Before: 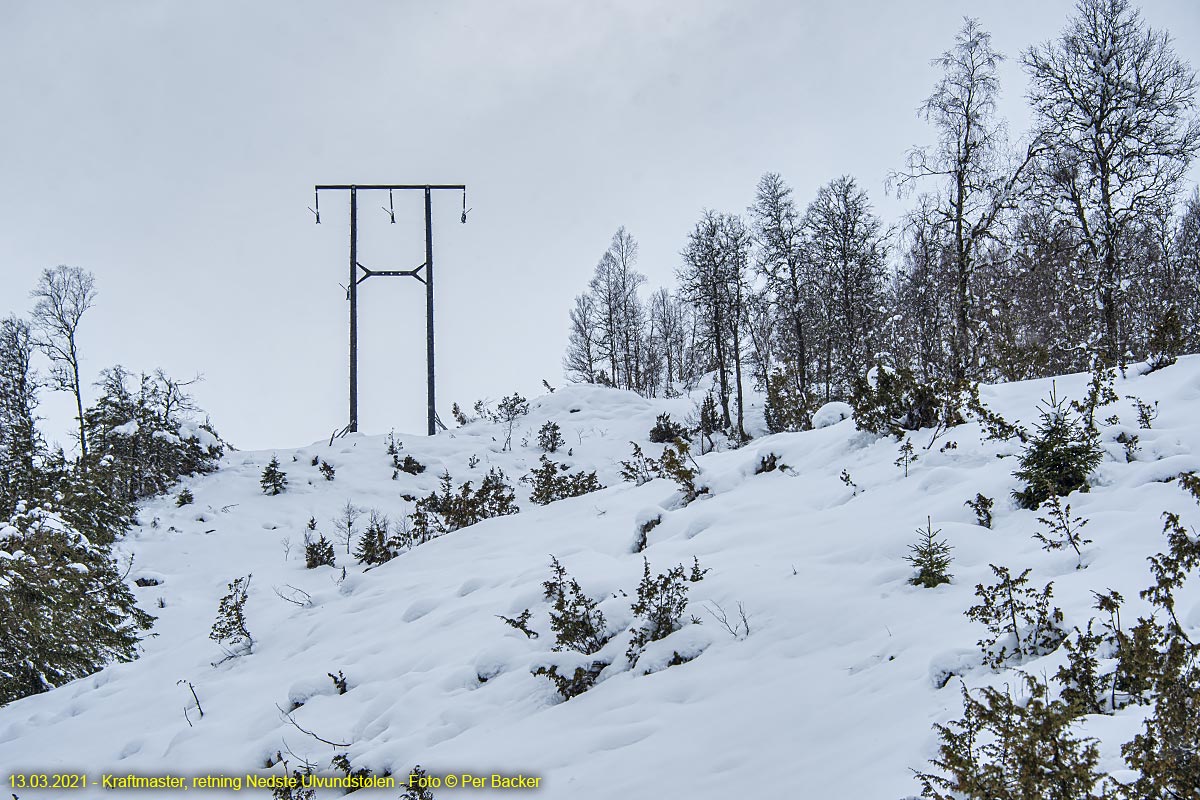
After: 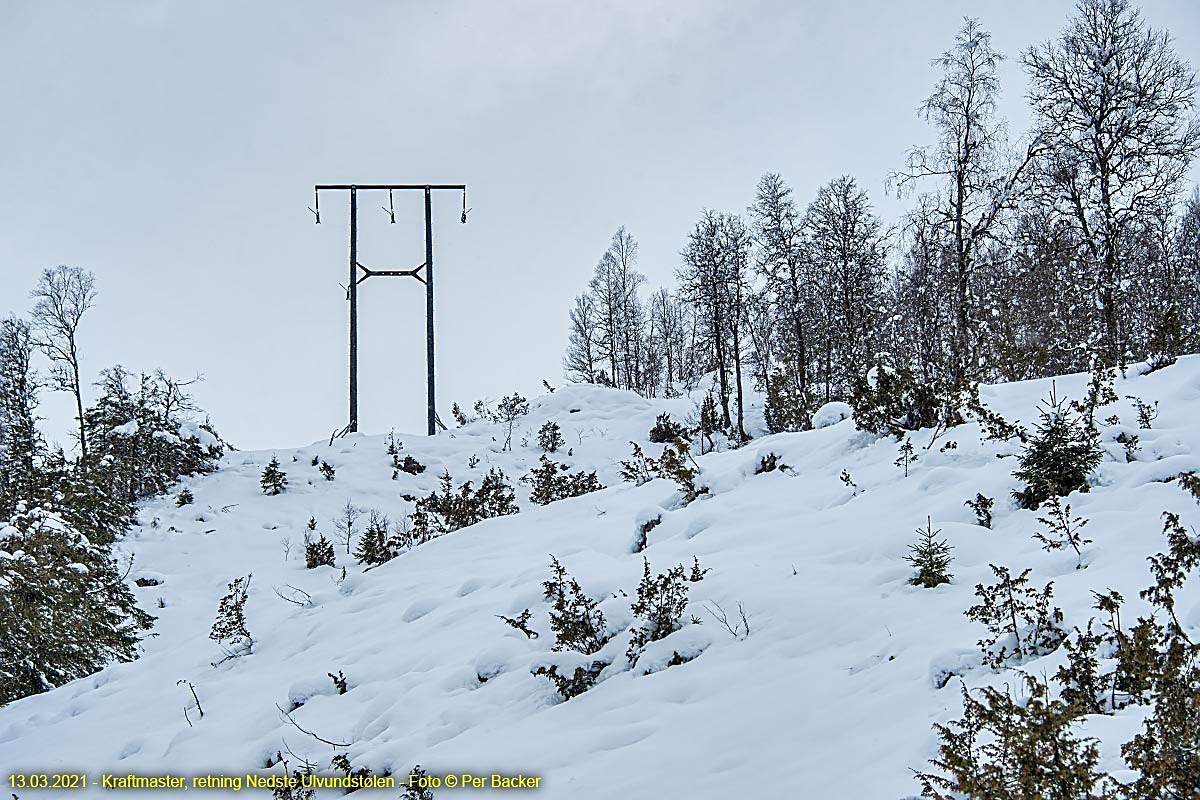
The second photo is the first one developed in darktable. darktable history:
sharpen: amount 0.487
